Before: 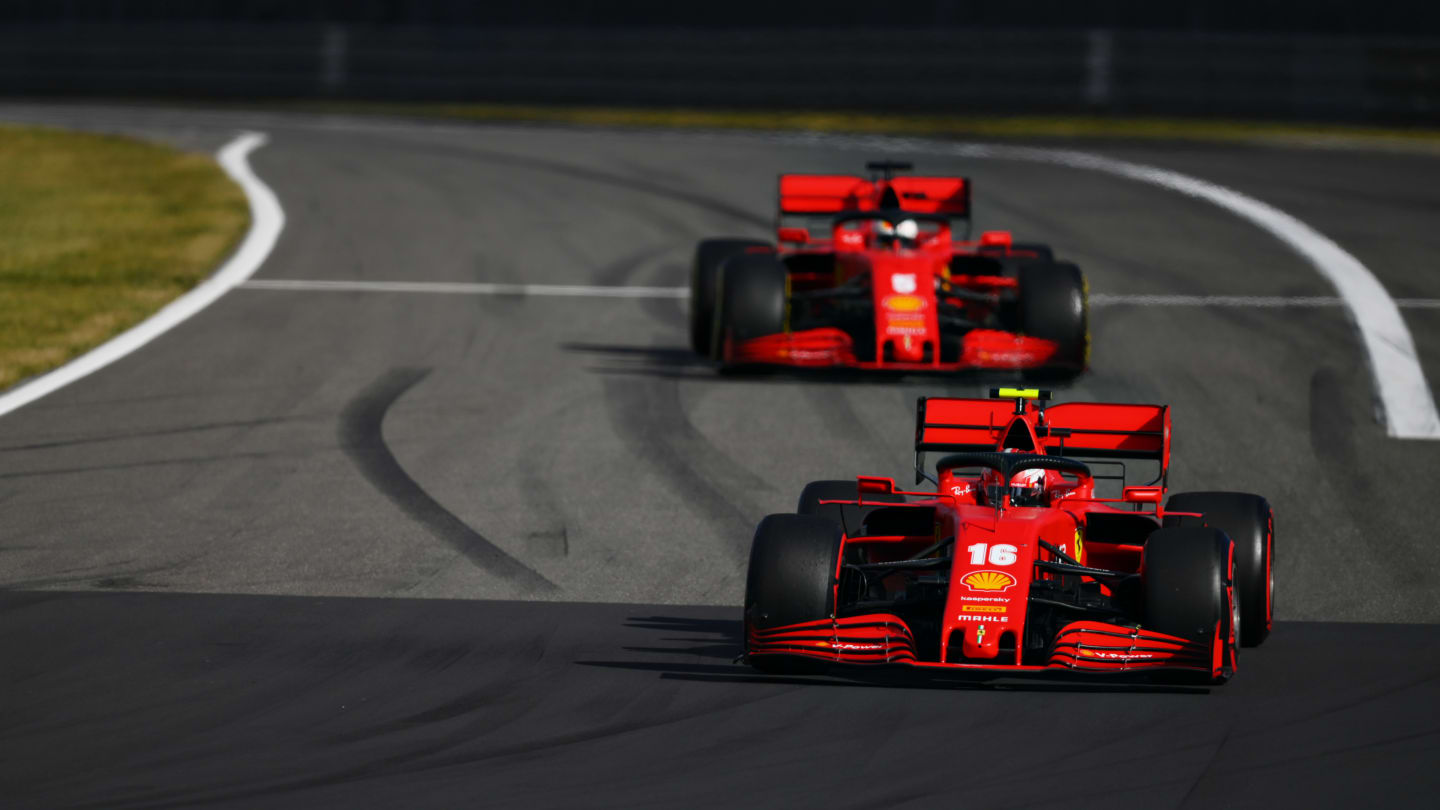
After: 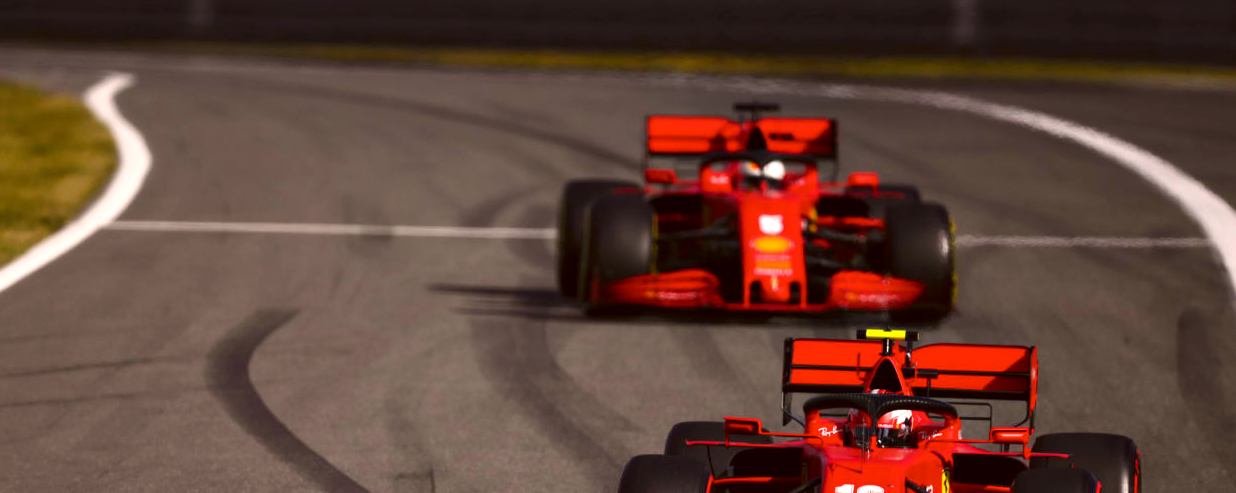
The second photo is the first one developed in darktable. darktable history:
crop and rotate: left 9.28%, top 7.309%, right 4.841%, bottom 31.748%
exposure: exposure 0.075 EV, compensate highlight preservation false
color correction: highlights a* 10.22, highlights b* 9.77, shadows a* 8.19, shadows b* 7.69, saturation 0.811
color balance rgb: shadows lift › chroma 1.002%, shadows lift › hue 30.59°, power › luminance 3.243%, power › hue 232.93°, perceptual saturation grading › global saturation 19.617%, perceptual brilliance grading › highlights 10.293%, perceptual brilliance grading › mid-tones 4.559%
